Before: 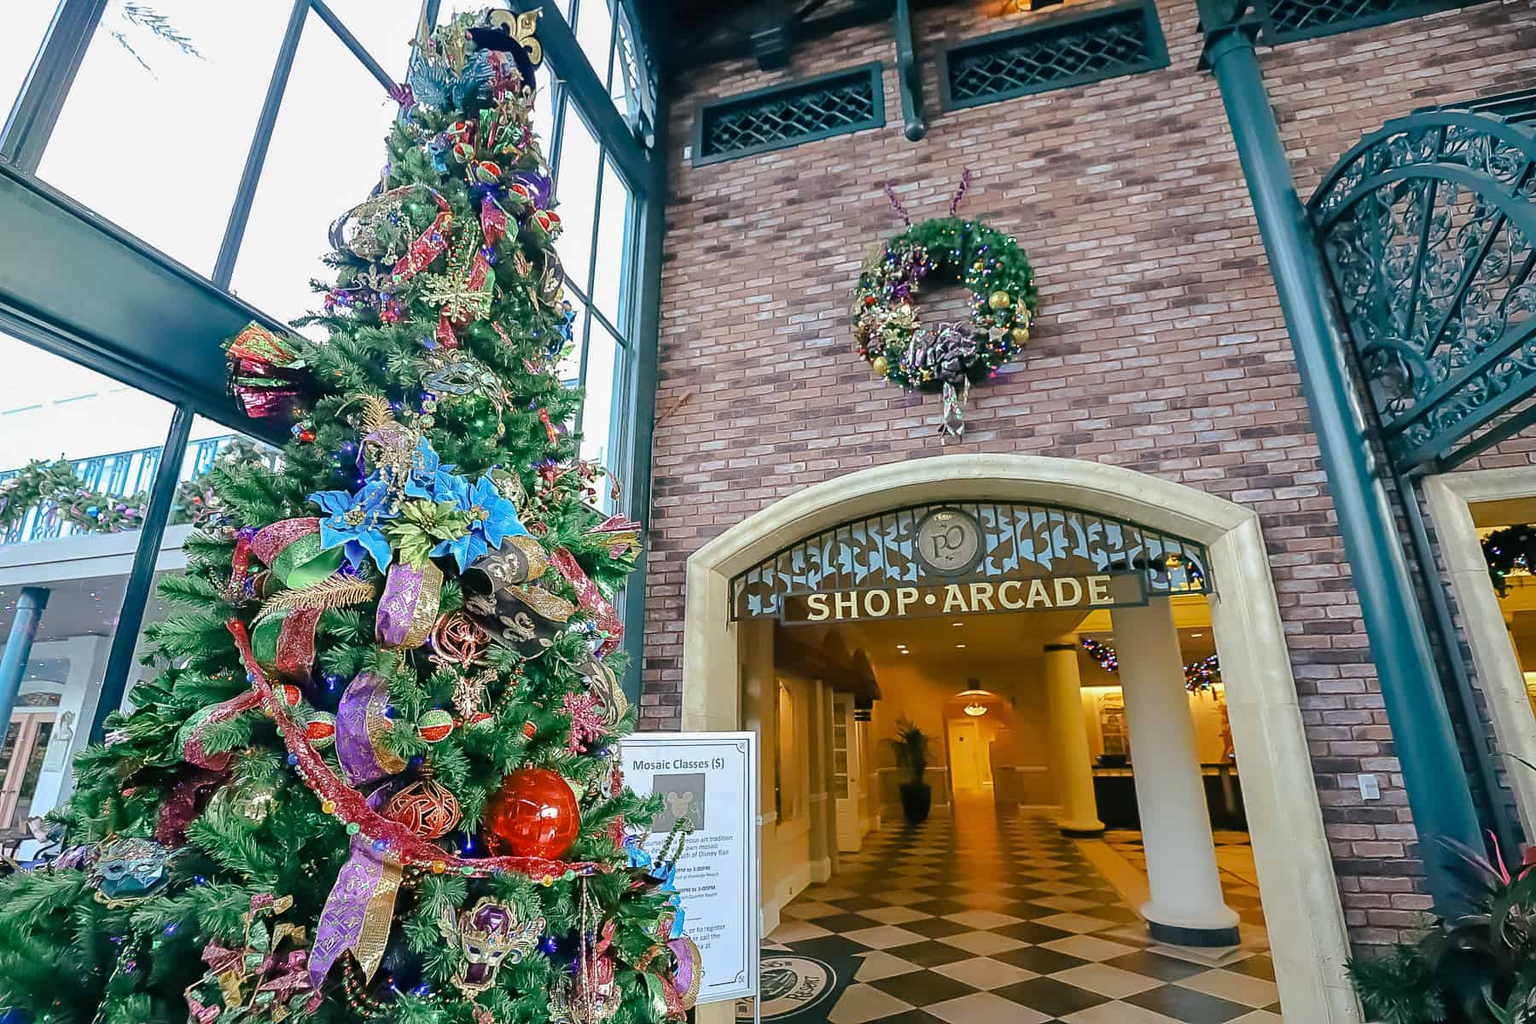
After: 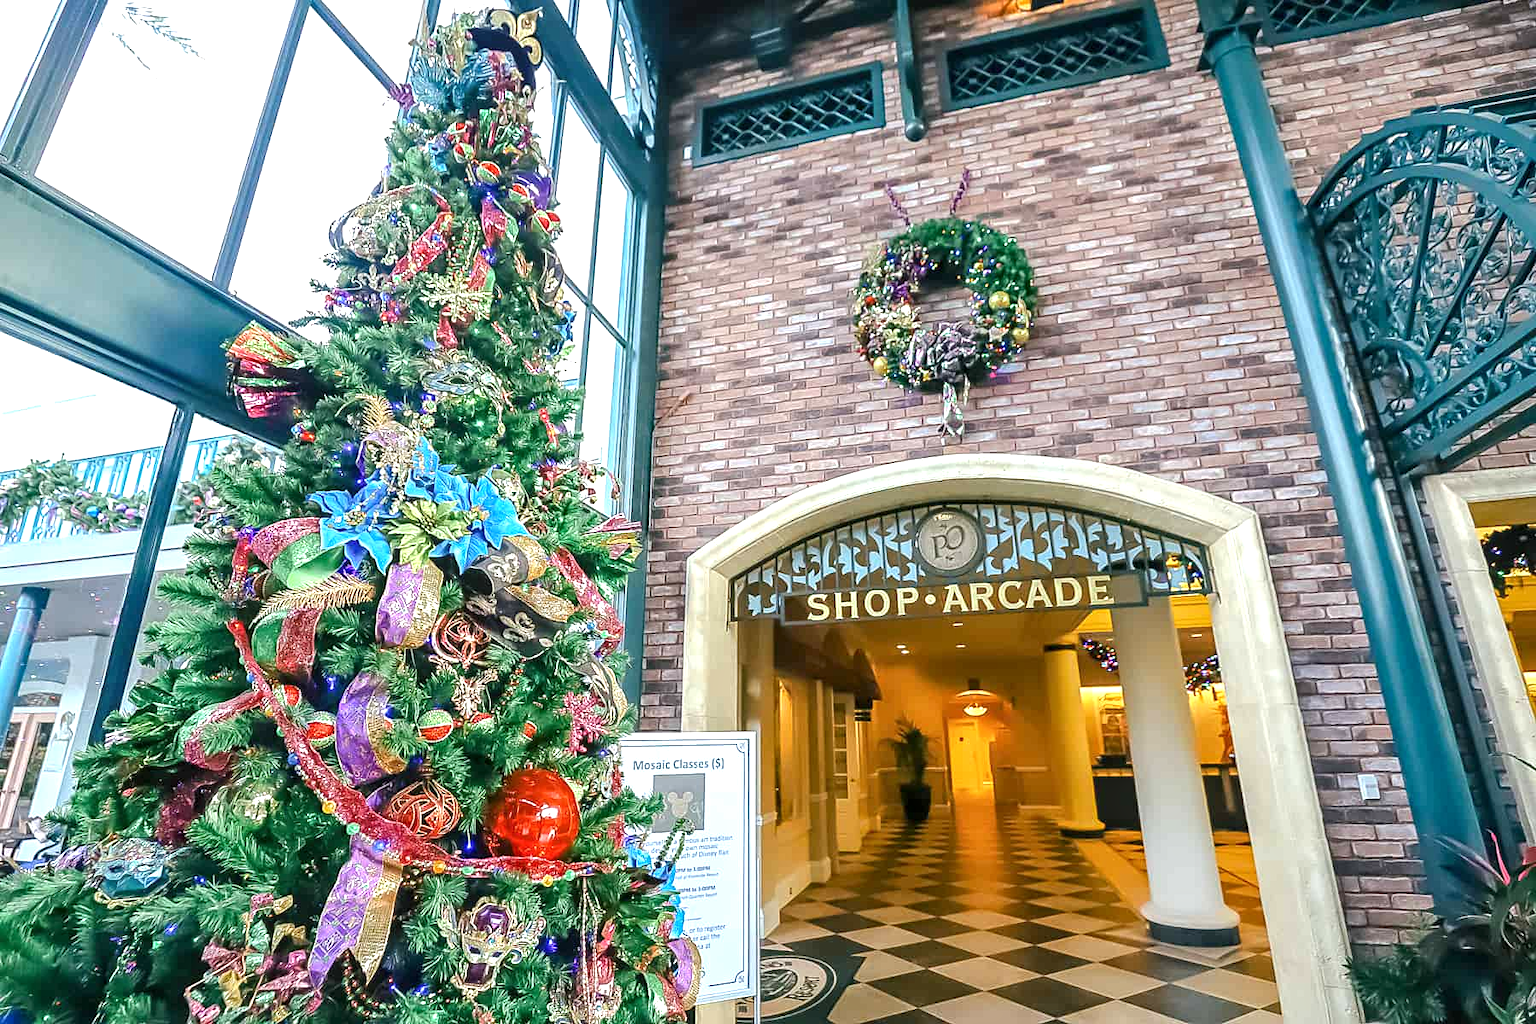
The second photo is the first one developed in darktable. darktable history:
exposure: black level correction 0, exposure 0.693 EV, compensate highlight preservation false
local contrast: on, module defaults
